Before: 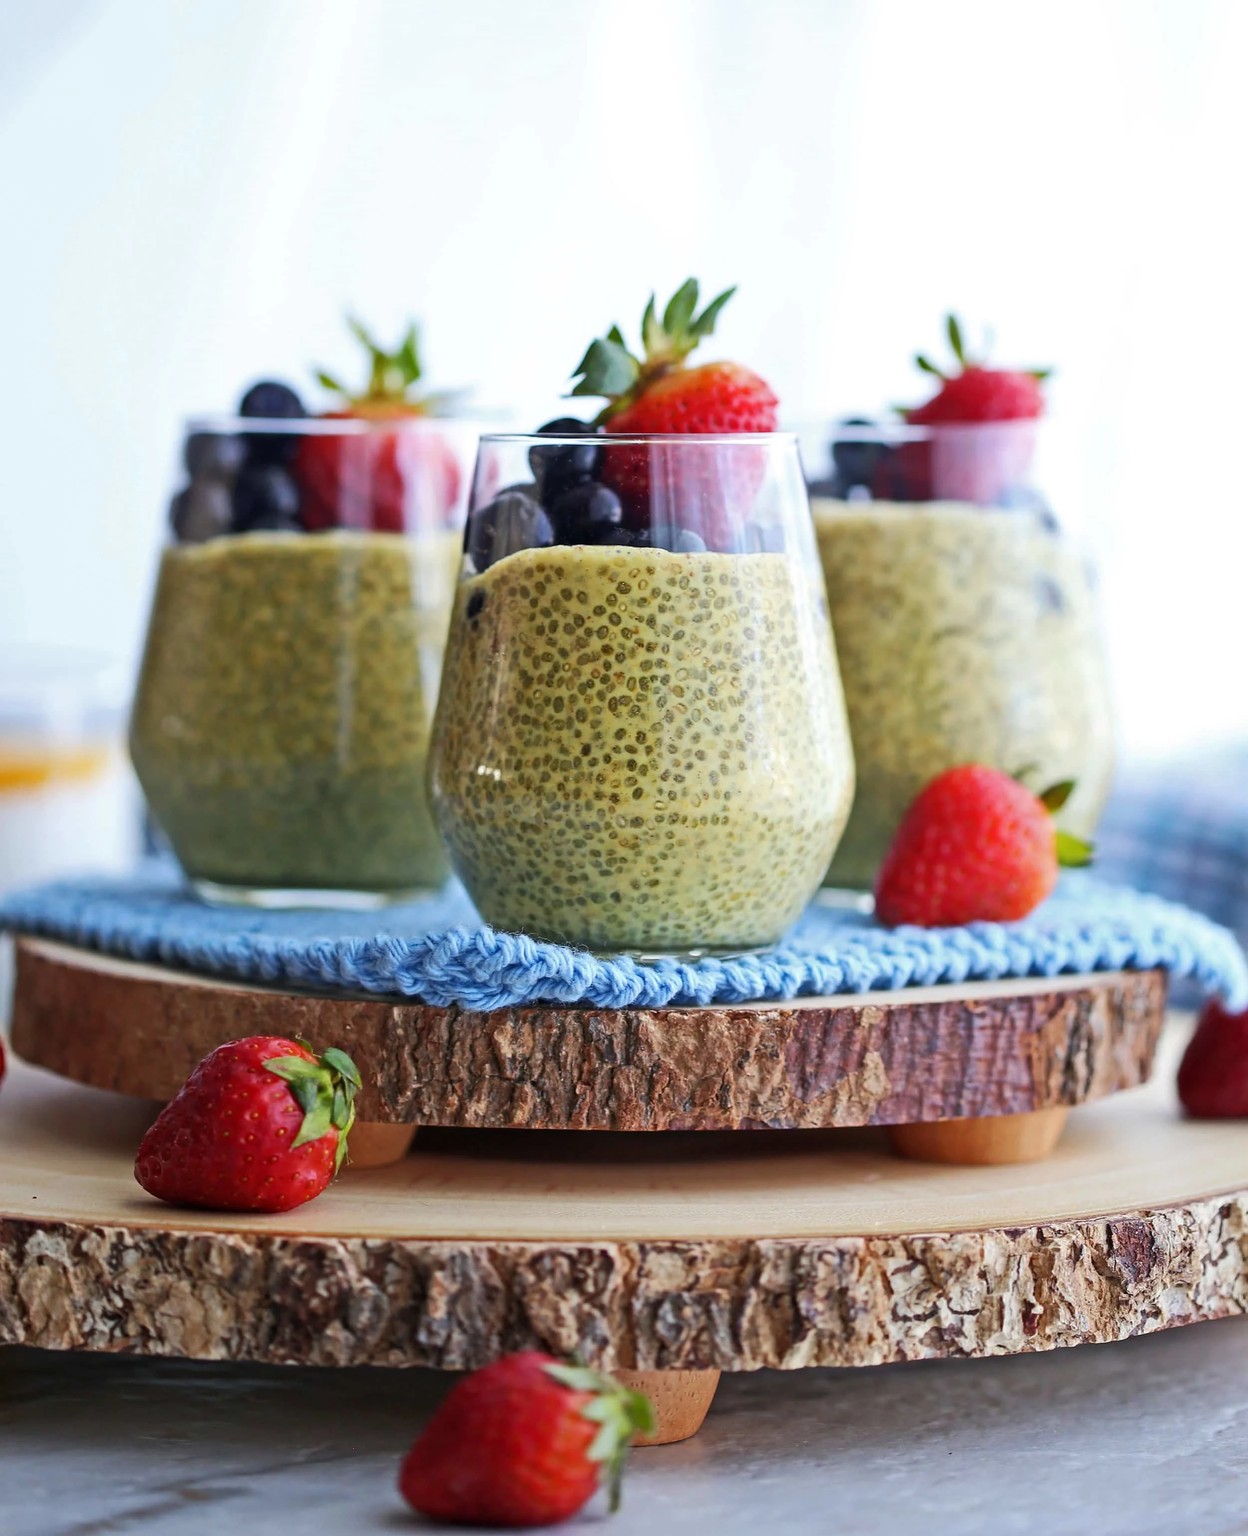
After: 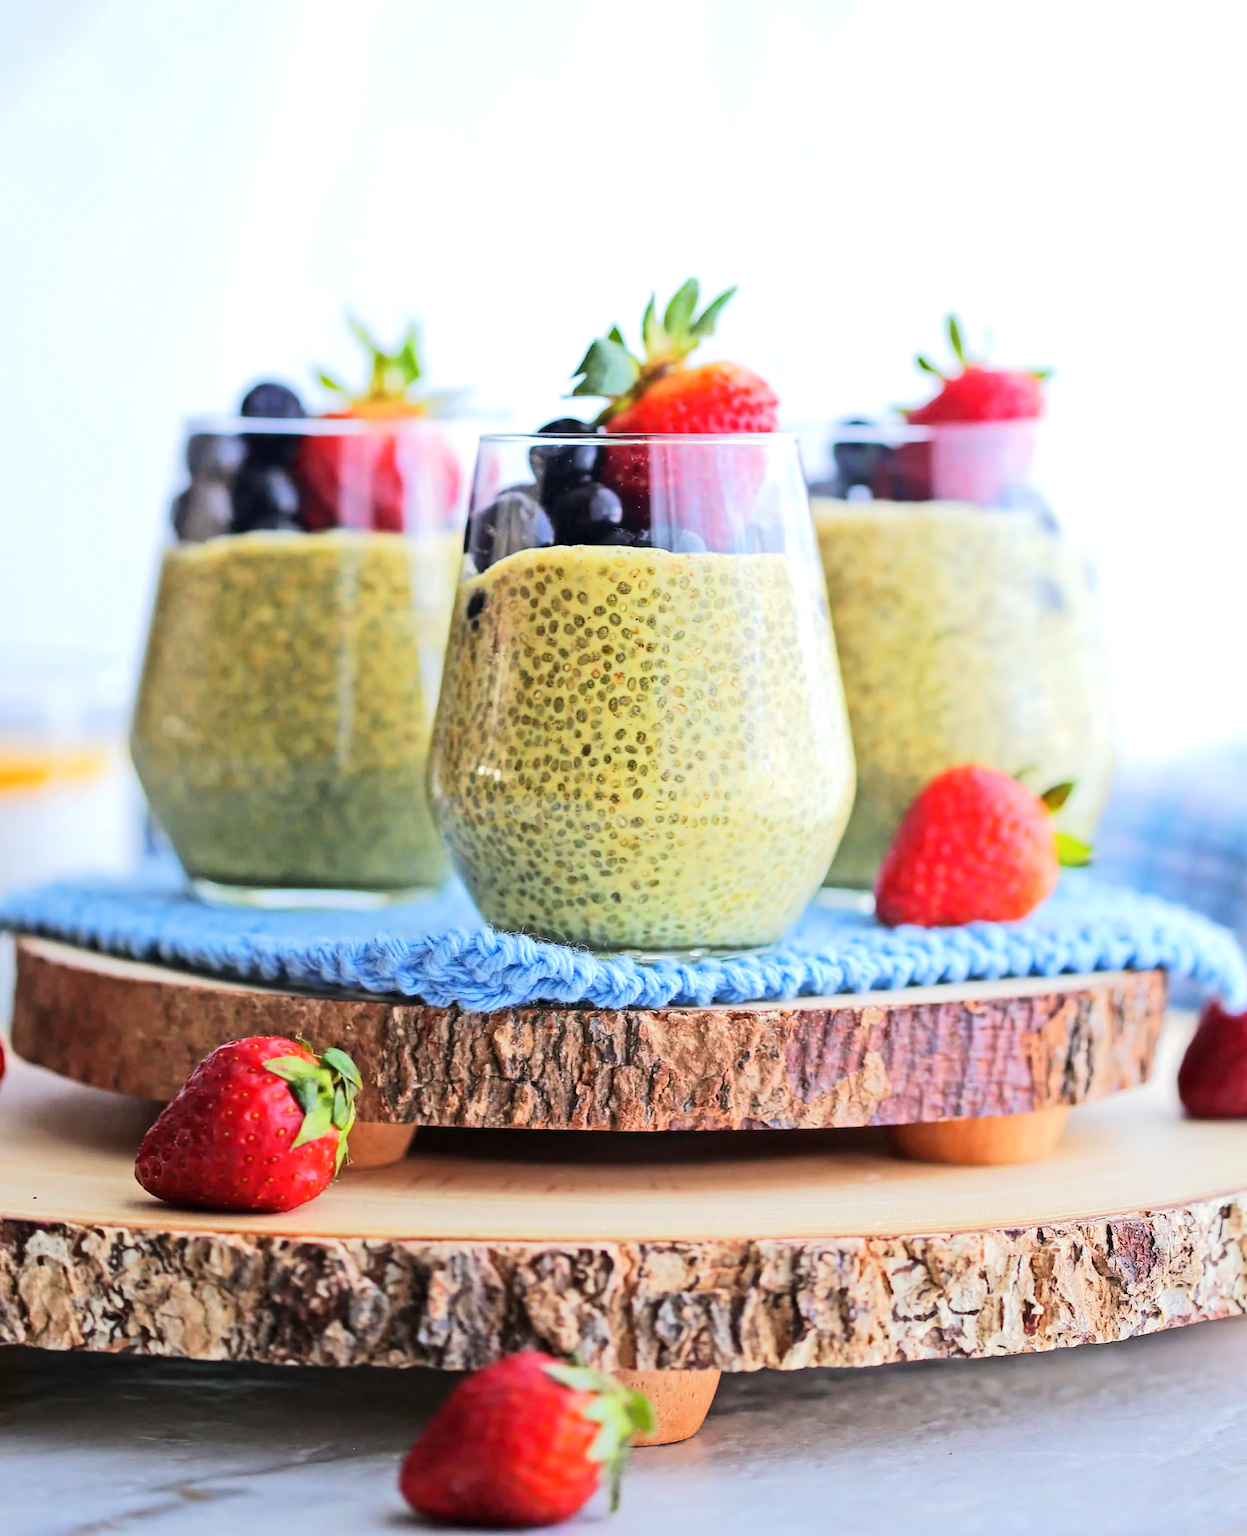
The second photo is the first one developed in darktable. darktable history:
tone equalizer: -7 EV 0.159 EV, -6 EV 0.592 EV, -5 EV 1.13 EV, -4 EV 1.32 EV, -3 EV 1.15 EV, -2 EV 0.6 EV, -1 EV 0.146 EV, edges refinement/feathering 500, mask exposure compensation -1.57 EV, preserve details no
